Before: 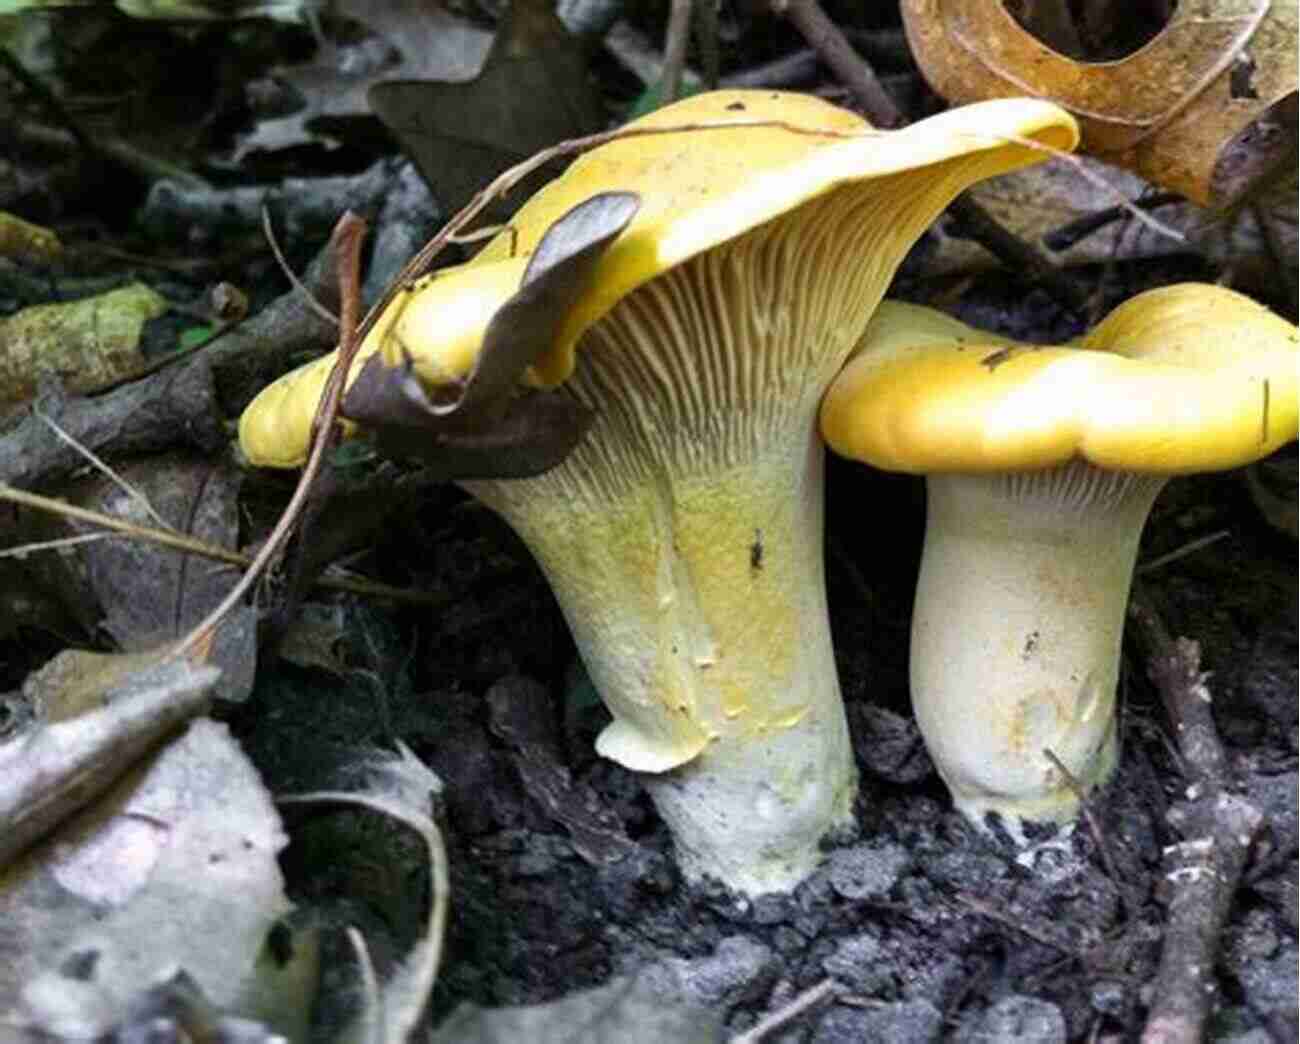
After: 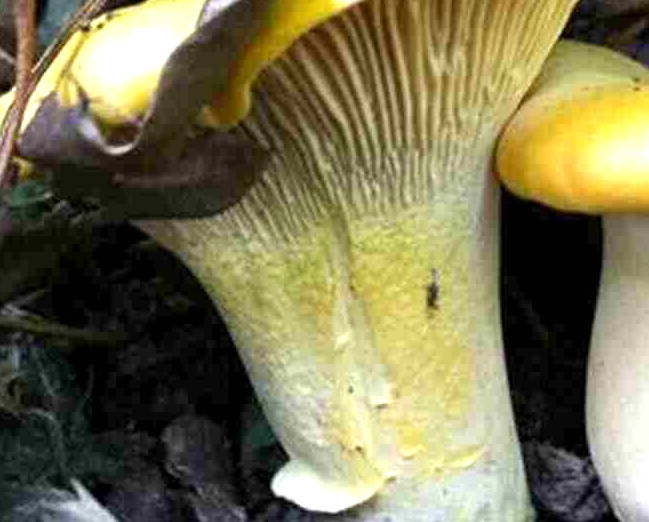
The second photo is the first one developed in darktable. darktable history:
exposure: black level correction 0.001, exposure 0.5 EV, compensate exposure bias true, compensate highlight preservation false
crop: left 25%, top 25%, right 25%, bottom 25%
